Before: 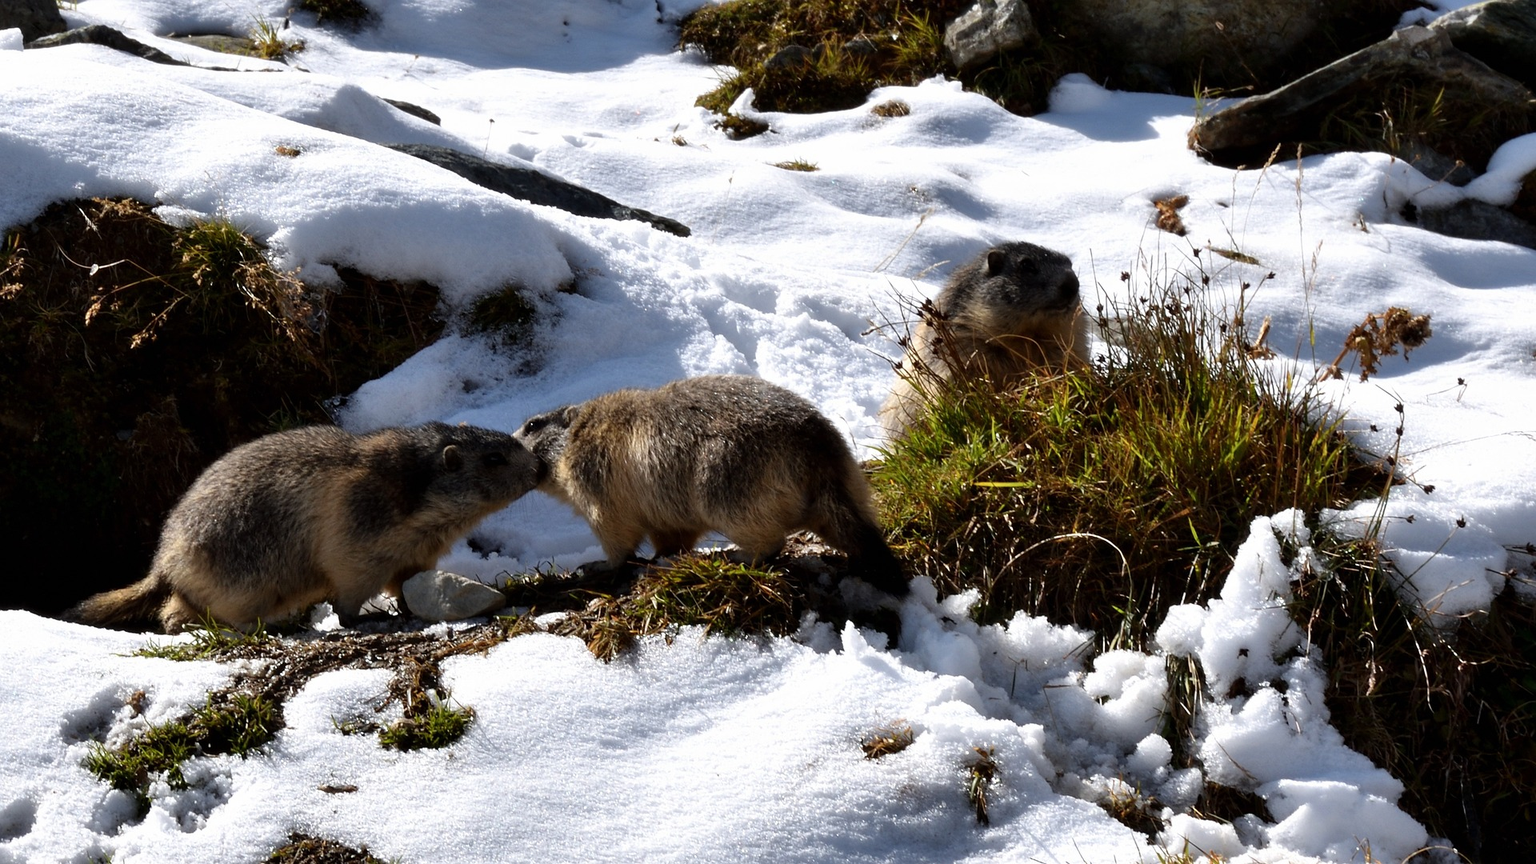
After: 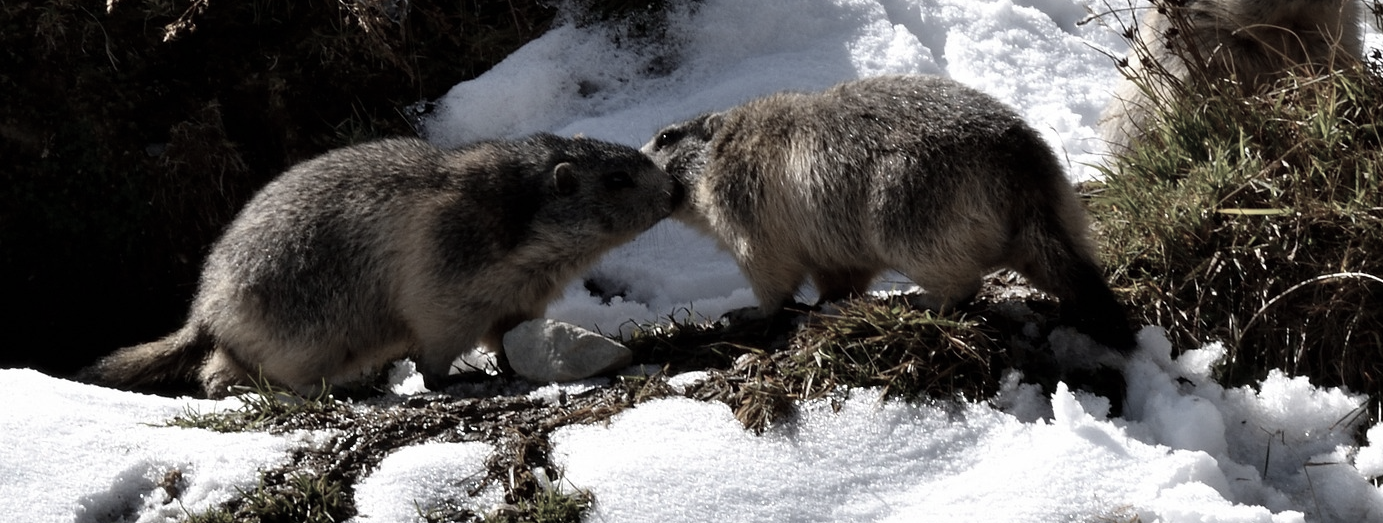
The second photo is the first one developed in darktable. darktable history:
color zones: curves: ch0 [(0, 0.5) (0.143, 0.5) (0.286, 0.5) (0.429, 0.504) (0.571, 0.5) (0.714, 0.509) (0.857, 0.5) (1, 0.5)]; ch1 [(0, 0.425) (0.143, 0.425) (0.286, 0.375) (0.429, 0.405) (0.571, 0.5) (0.714, 0.47) (0.857, 0.425) (1, 0.435)]; ch2 [(0, 0.5) (0.143, 0.5) (0.286, 0.5) (0.429, 0.517) (0.571, 0.5) (0.714, 0.51) (0.857, 0.5) (1, 0.5)]
crop: top 36.498%, right 27.964%, bottom 14.995%
color correction: saturation 0.5
white balance: emerald 1
